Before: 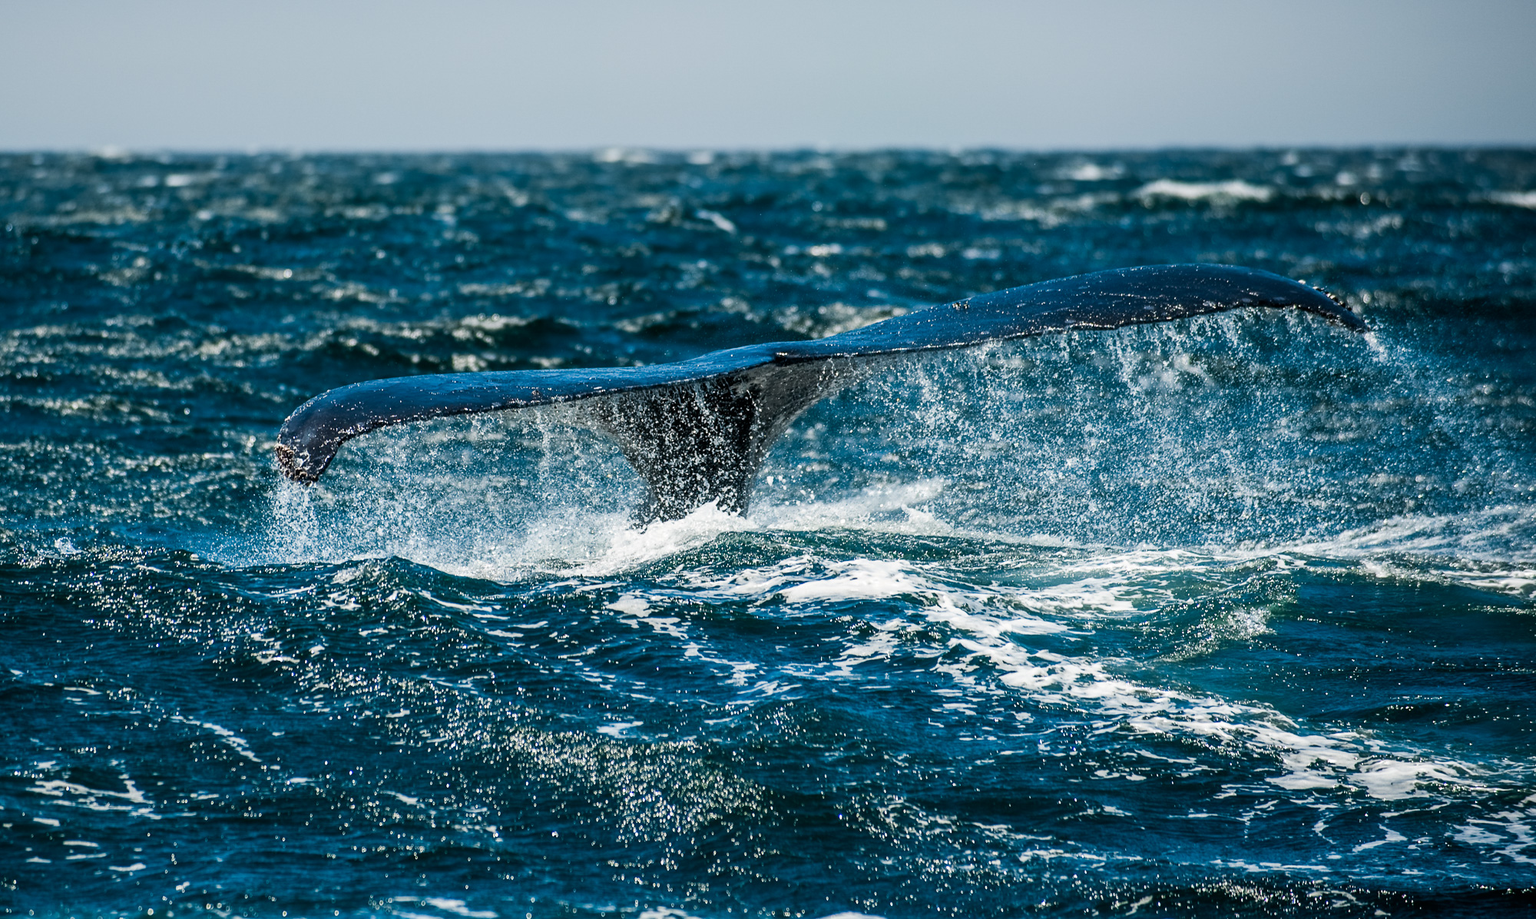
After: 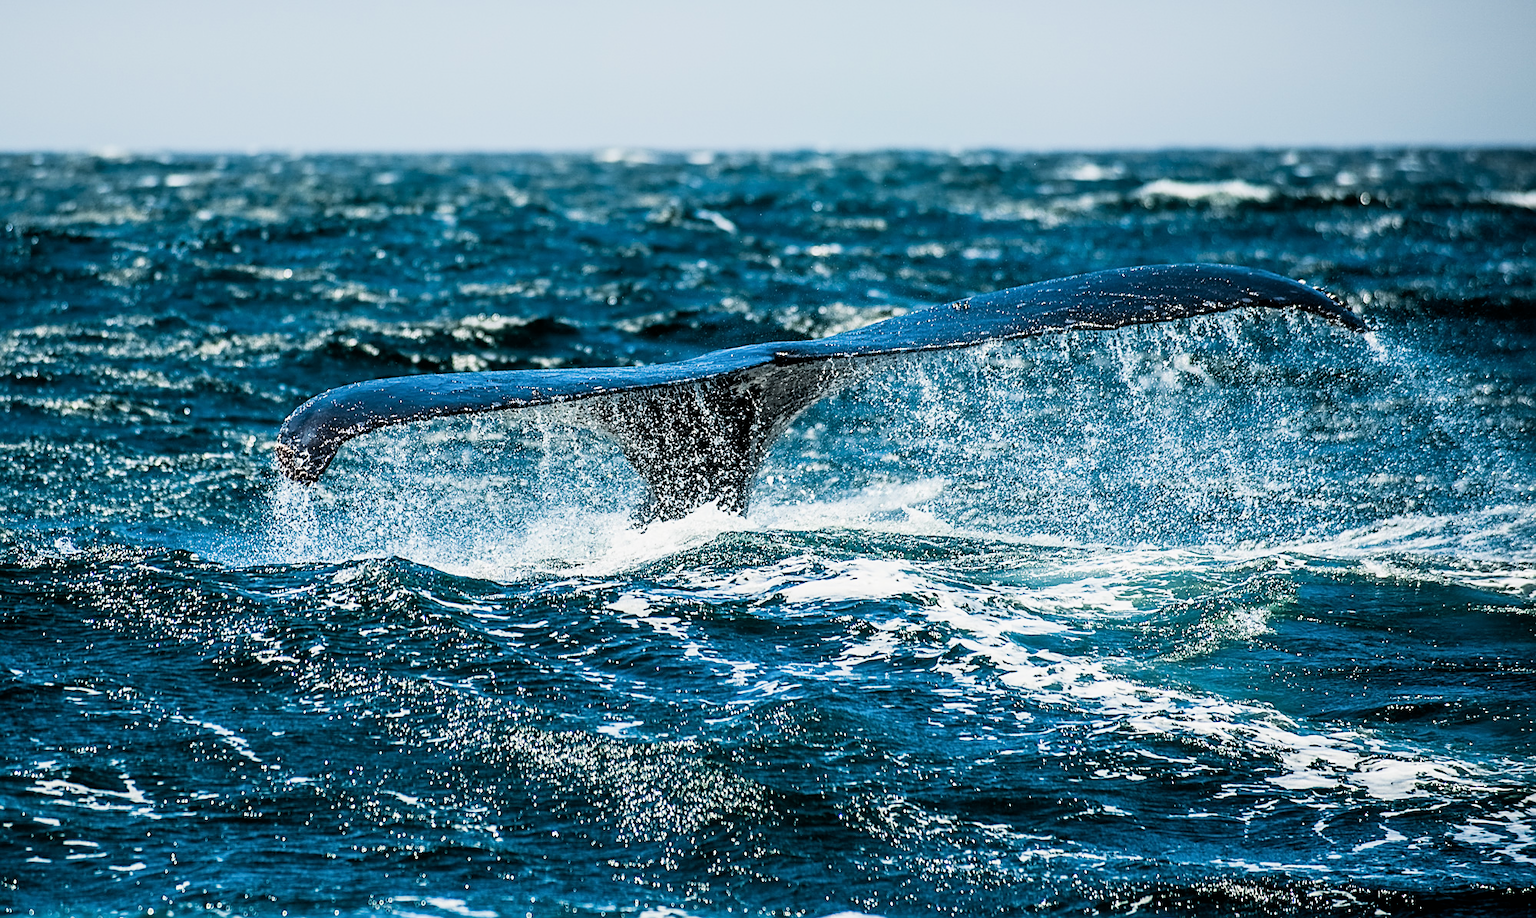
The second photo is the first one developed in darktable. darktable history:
sharpen: on, module defaults
filmic rgb: black relative exposure -7.71 EV, white relative exposure 4.36 EV, hardness 3.76, latitude 50.08%, contrast 1.101
exposure: exposure 0.774 EV, compensate highlight preservation false
